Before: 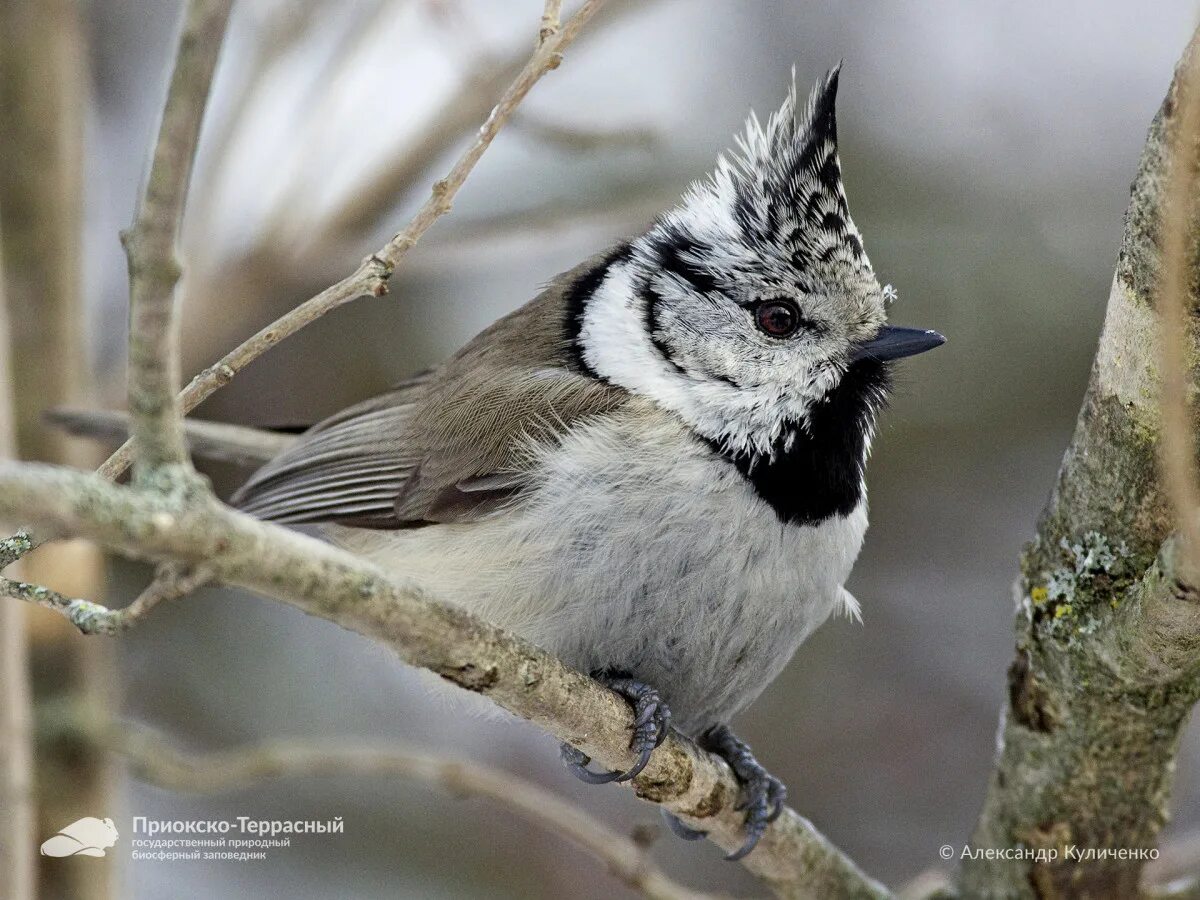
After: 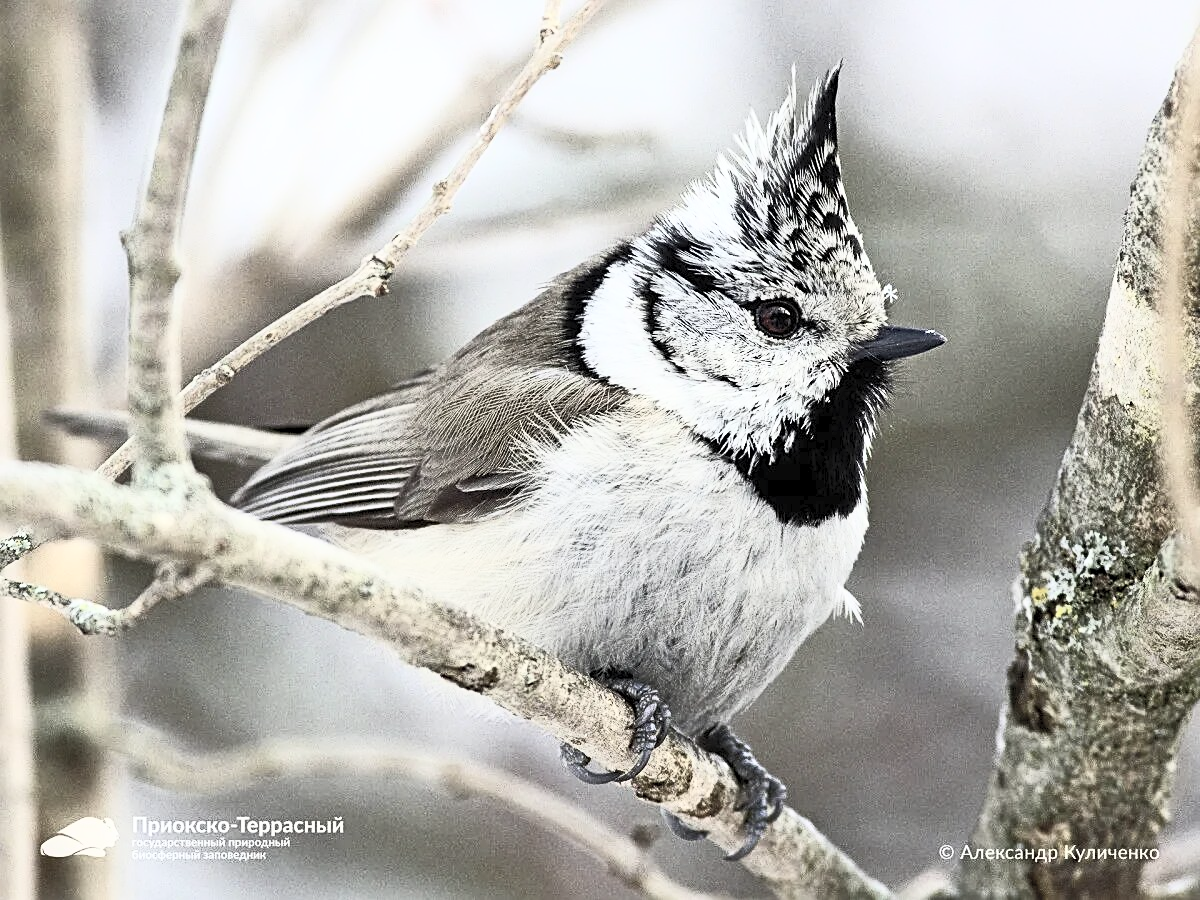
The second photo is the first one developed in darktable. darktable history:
sharpen: on, module defaults
contrast brightness saturation: contrast 0.57, brightness 0.57, saturation -0.34
